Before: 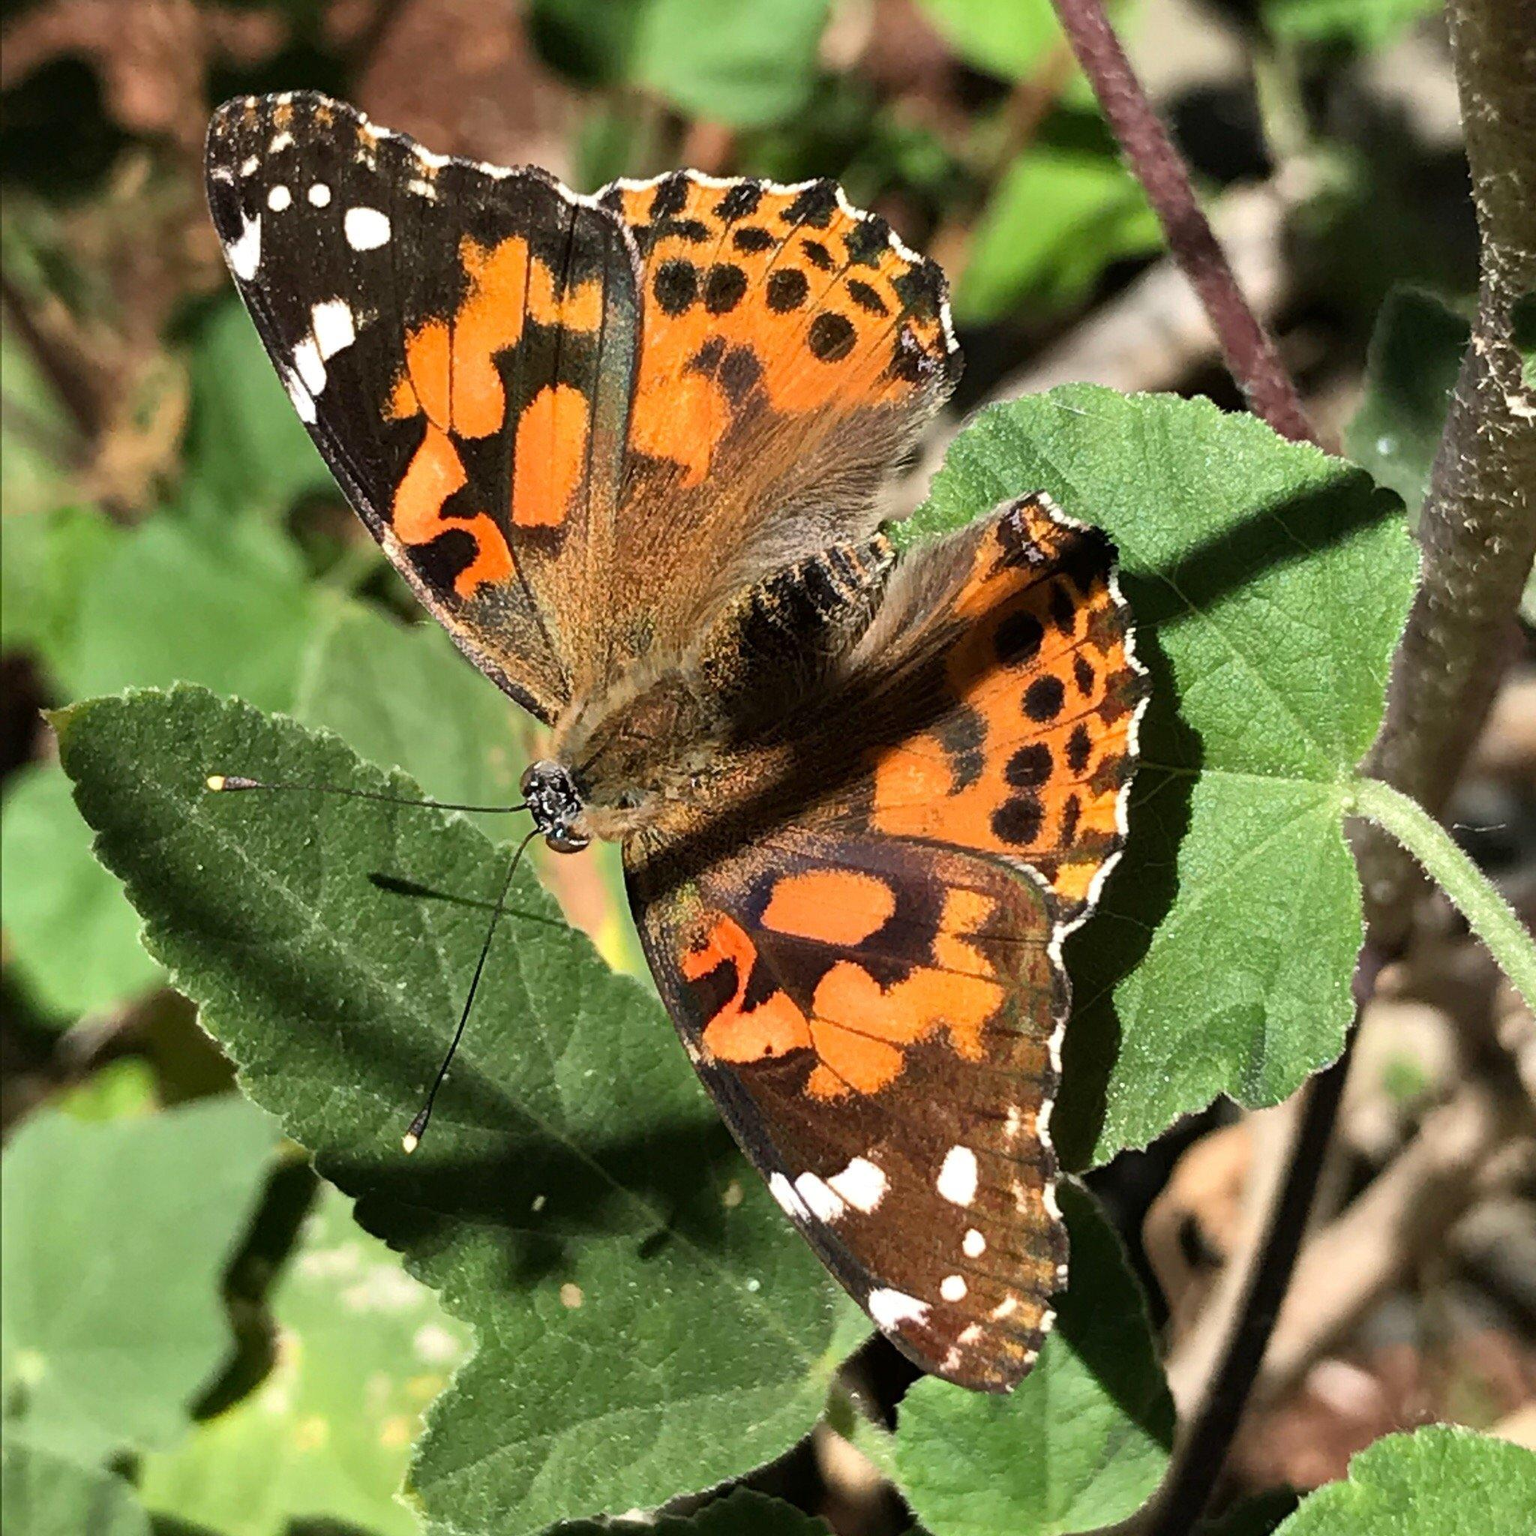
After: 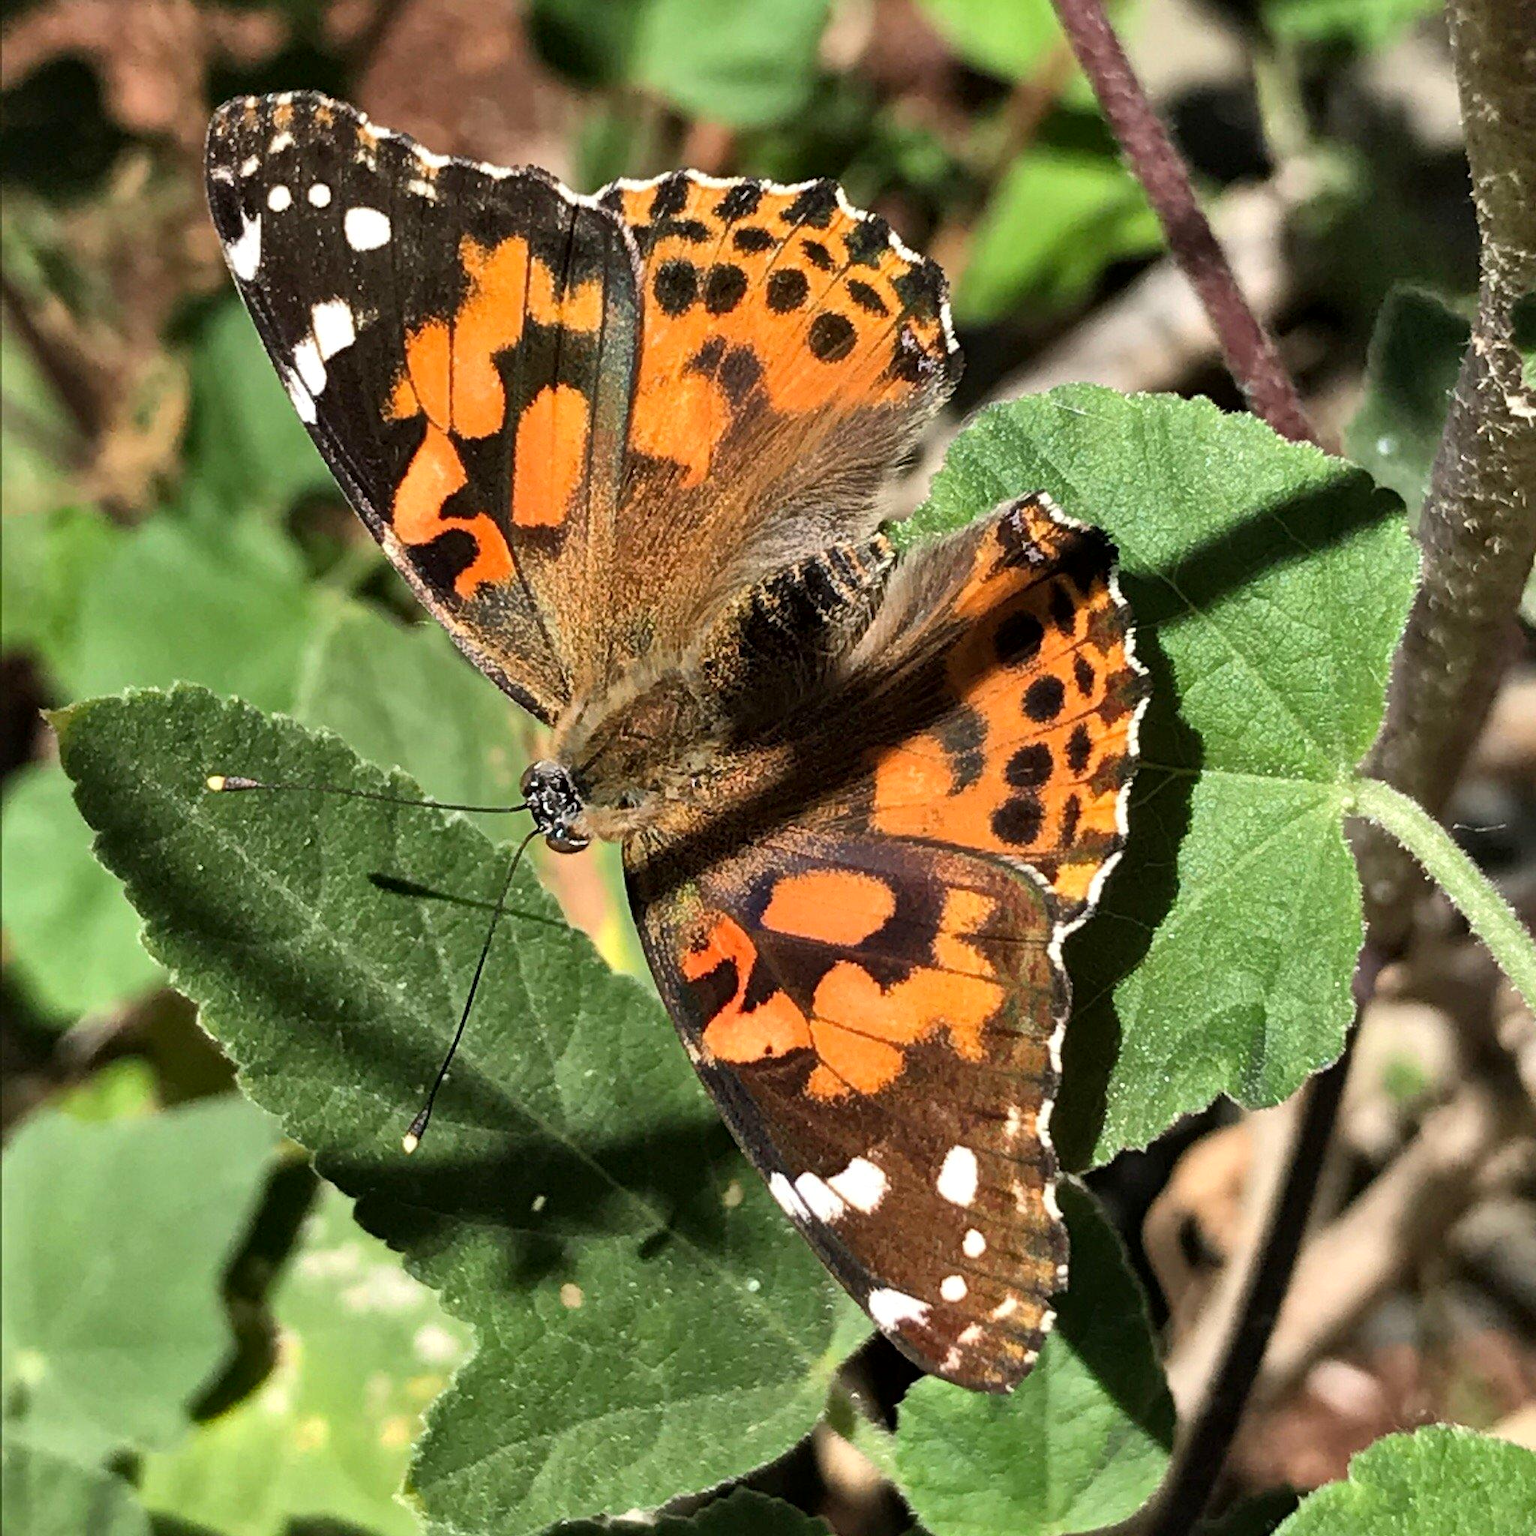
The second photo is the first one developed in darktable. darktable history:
shadows and highlights: low approximation 0.01, soften with gaussian
local contrast: mode bilateral grid, contrast 20, coarseness 50, detail 120%, midtone range 0.2
